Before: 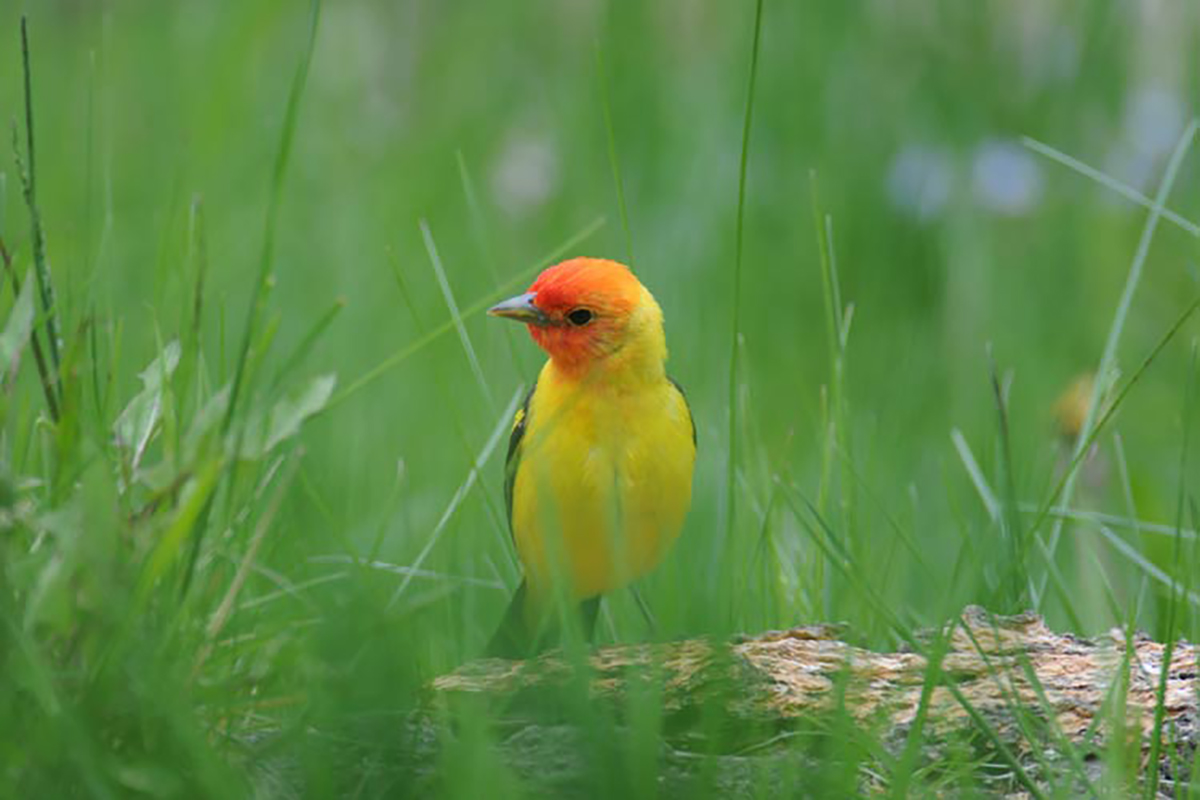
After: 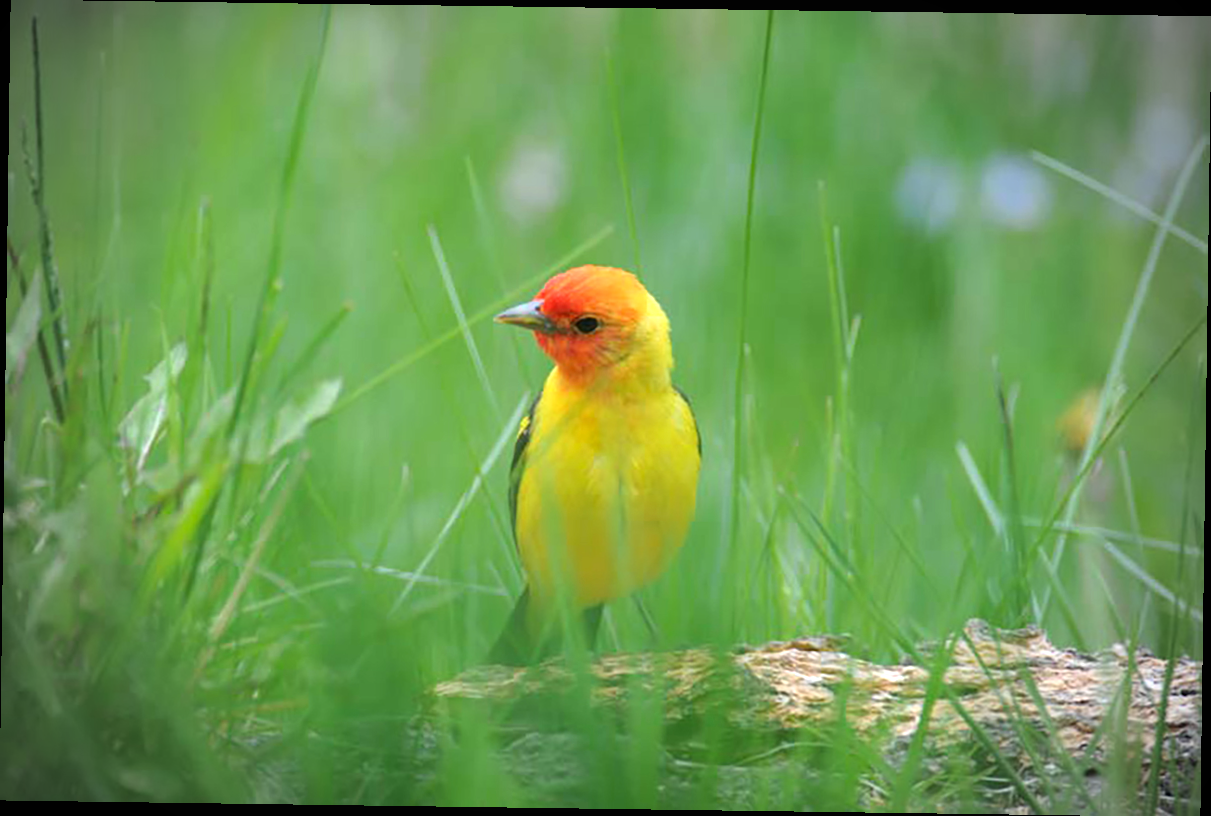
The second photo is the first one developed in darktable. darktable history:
local contrast: mode bilateral grid, contrast 100, coarseness 100, detail 91%, midtone range 0.2
contrast brightness saturation: contrast 0.03, brightness -0.04
vignetting: fall-off start 75%, brightness -0.692, width/height ratio 1.084
exposure: black level correction 0, exposure 0.7 EV, compensate exposure bias true, compensate highlight preservation false
rotate and perspective: rotation 0.8°, automatic cropping off
